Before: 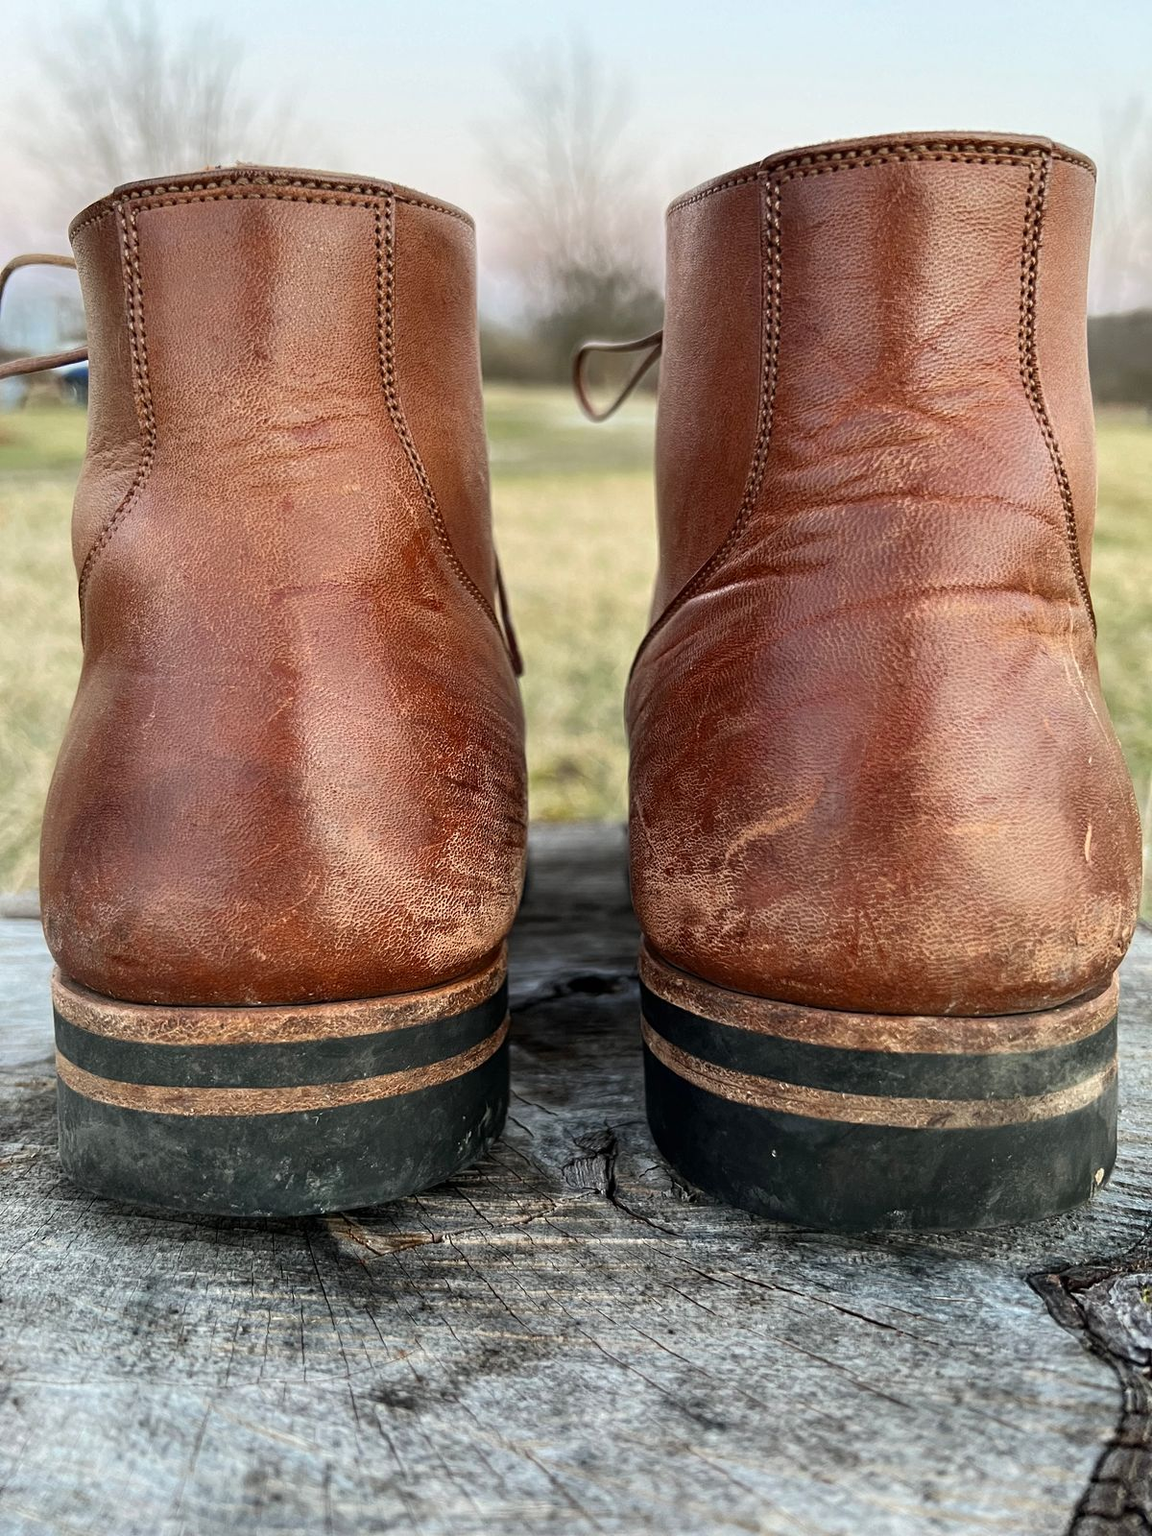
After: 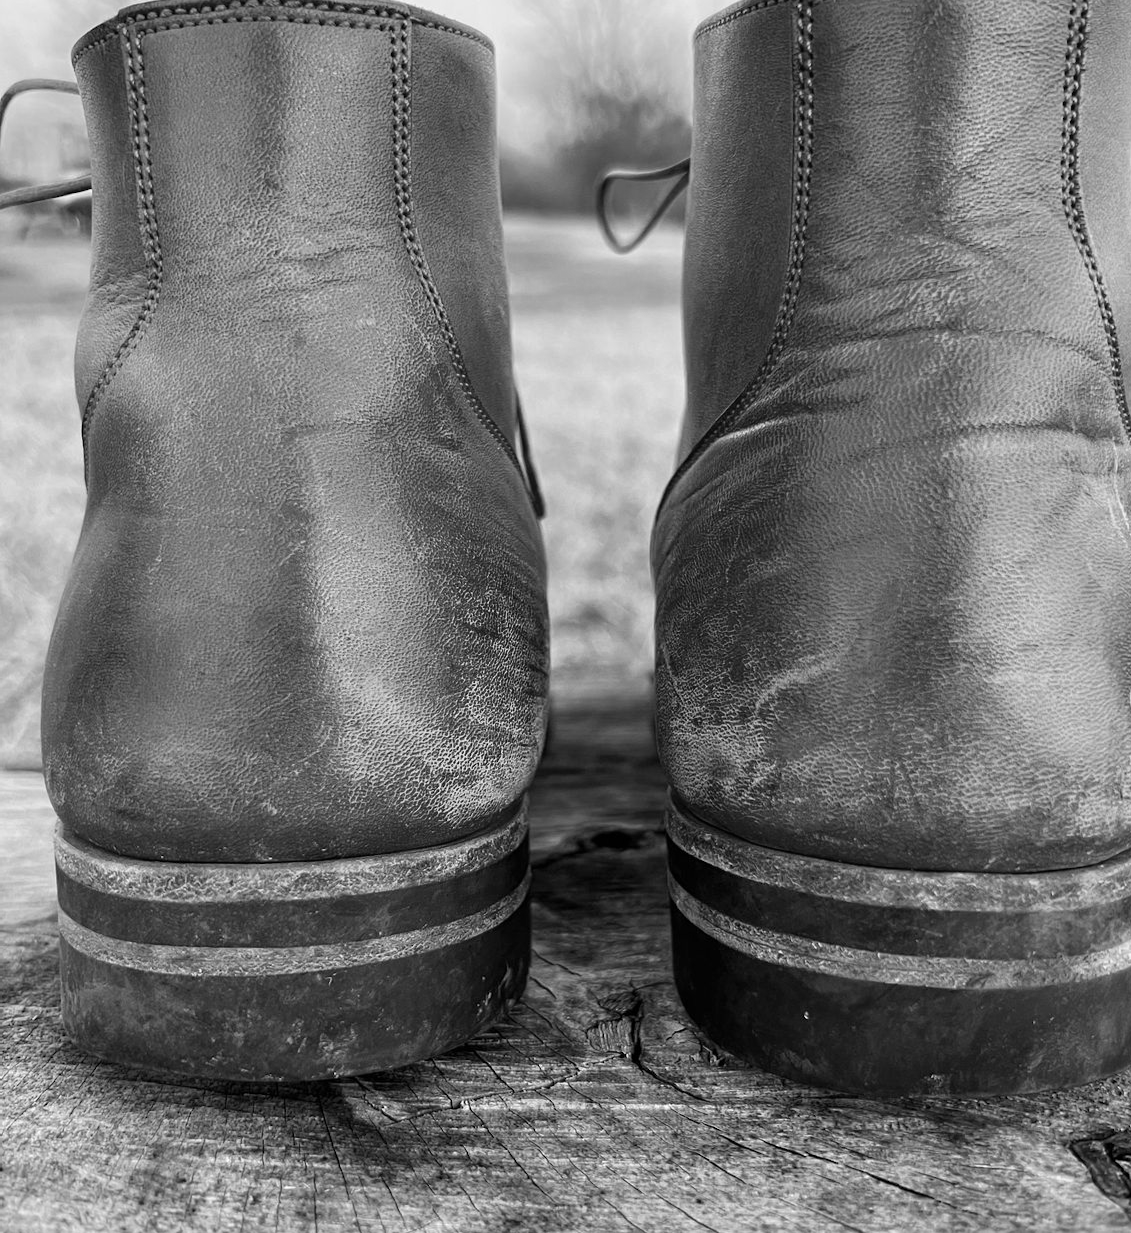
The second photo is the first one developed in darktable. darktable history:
crop and rotate: angle 0.03°, top 11.643%, right 5.651%, bottom 11.189%
monochrome: on, module defaults
